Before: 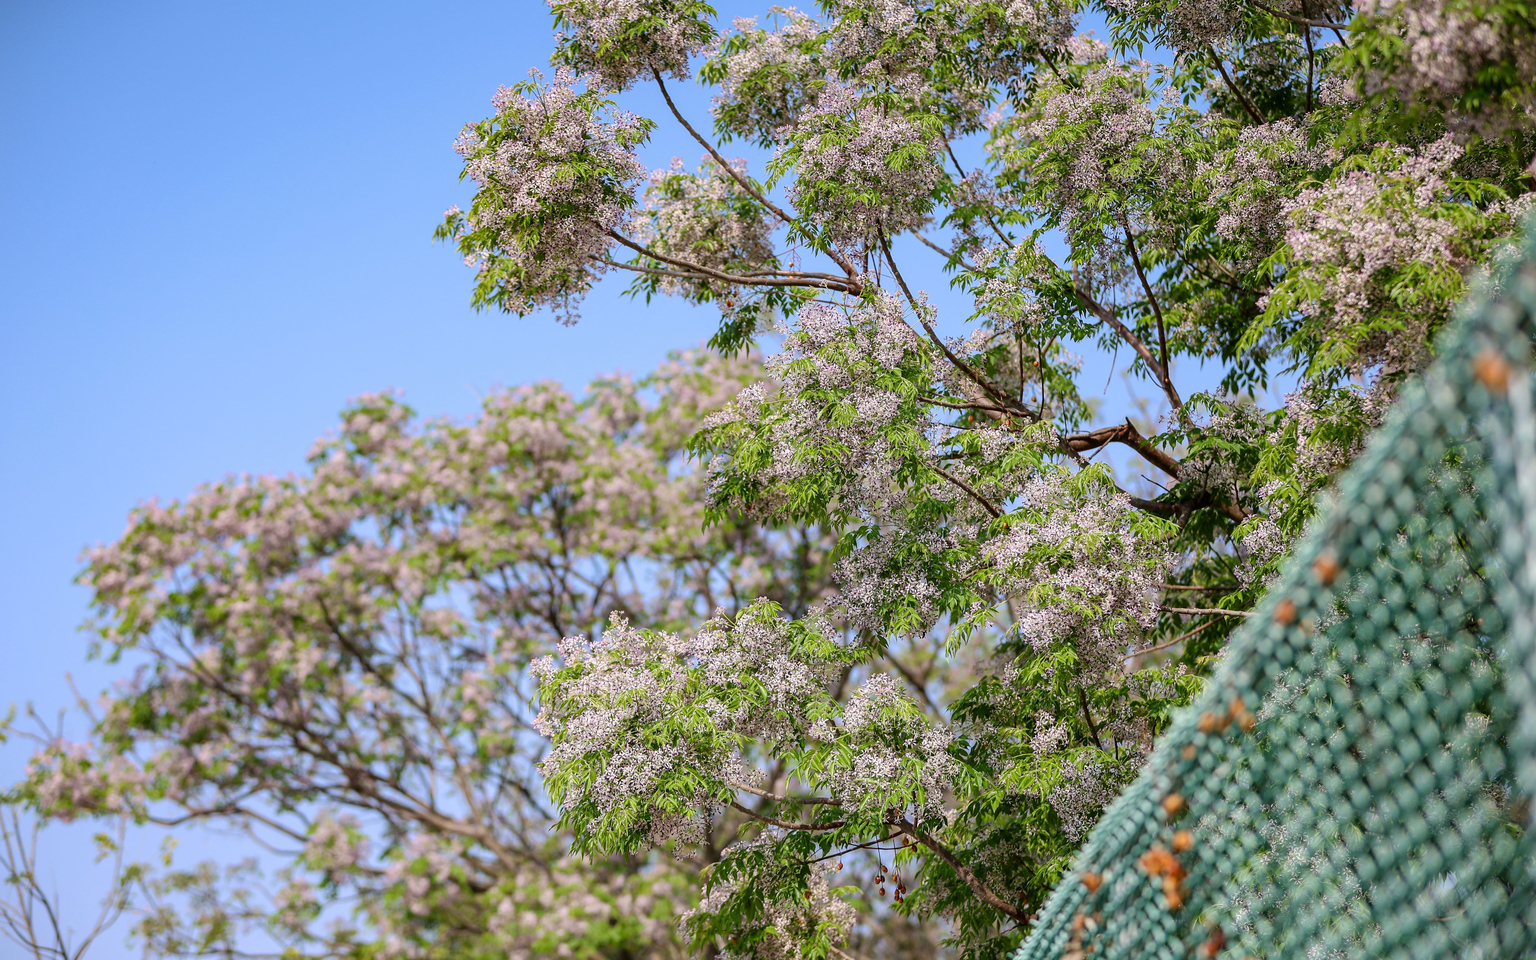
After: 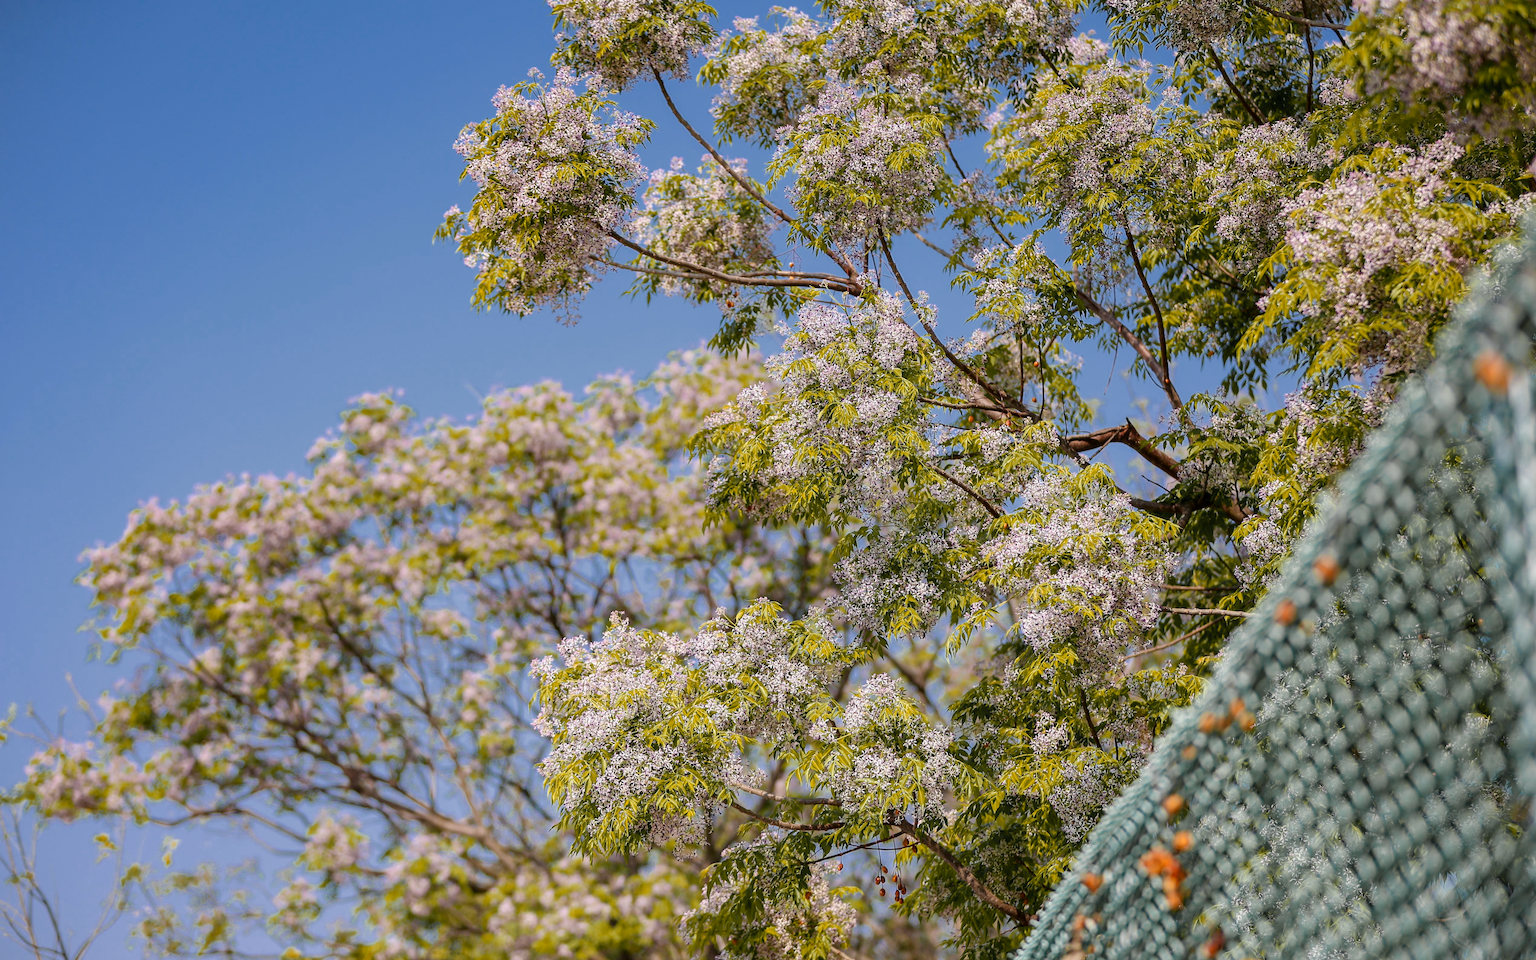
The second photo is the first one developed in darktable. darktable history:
color zones: curves: ch0 [(0, 0.499) (0.143, 0.5) (0.286, 0.5) (0.429, 0.476) (0.571, 0.284) (0.714, 0.243) (0.857, 0.449) (1, 0.499)]; ch1 [(0, 0.532) (0.143, 0.645) (0.286, 0.696) (0.429, 0.211) (0.571, 0.504) (0.714, 0.493) (0.857, 0.495) (1, 0.532)]; ch2 [(0, 0.5) (0.143, 0.5) (0.286, 0.427) (0.429, 0.324) (0.571, 0.5) (0.714, 0.5) (0.857, 0.5) (1, 0.5)]
contrast brightness saturation: saturation -0.087
